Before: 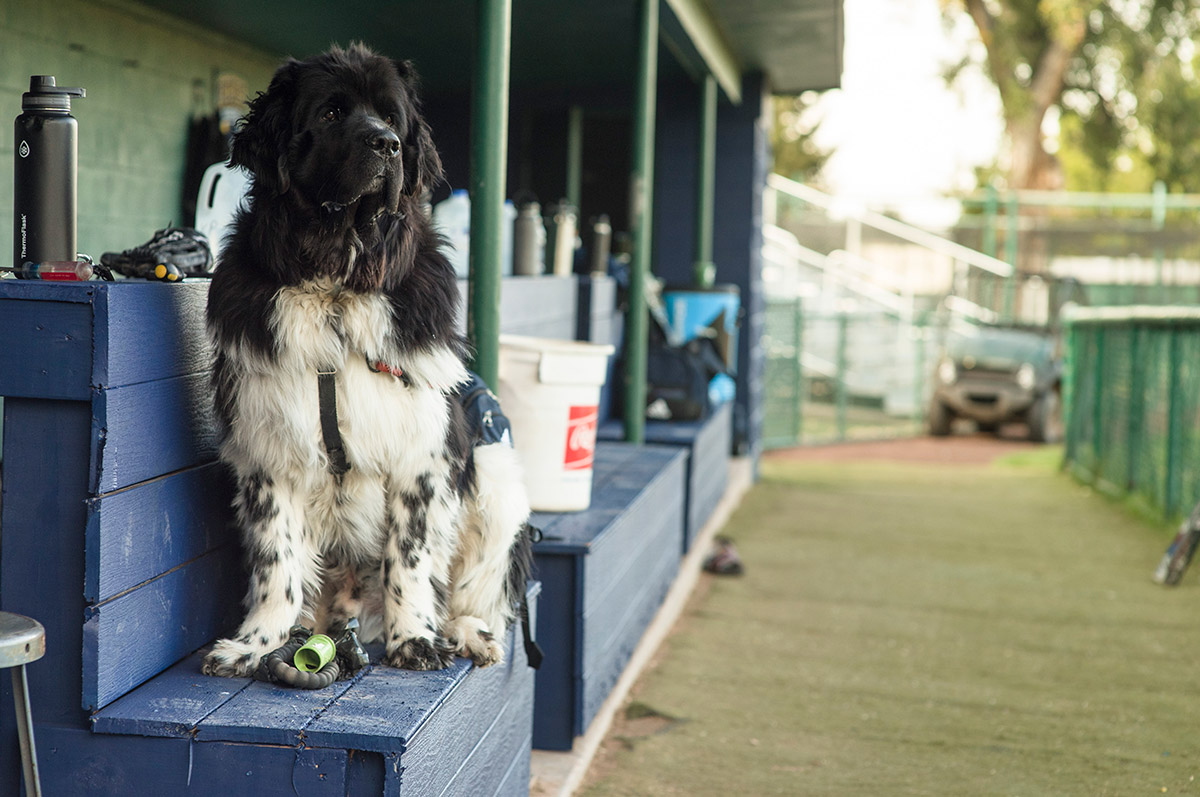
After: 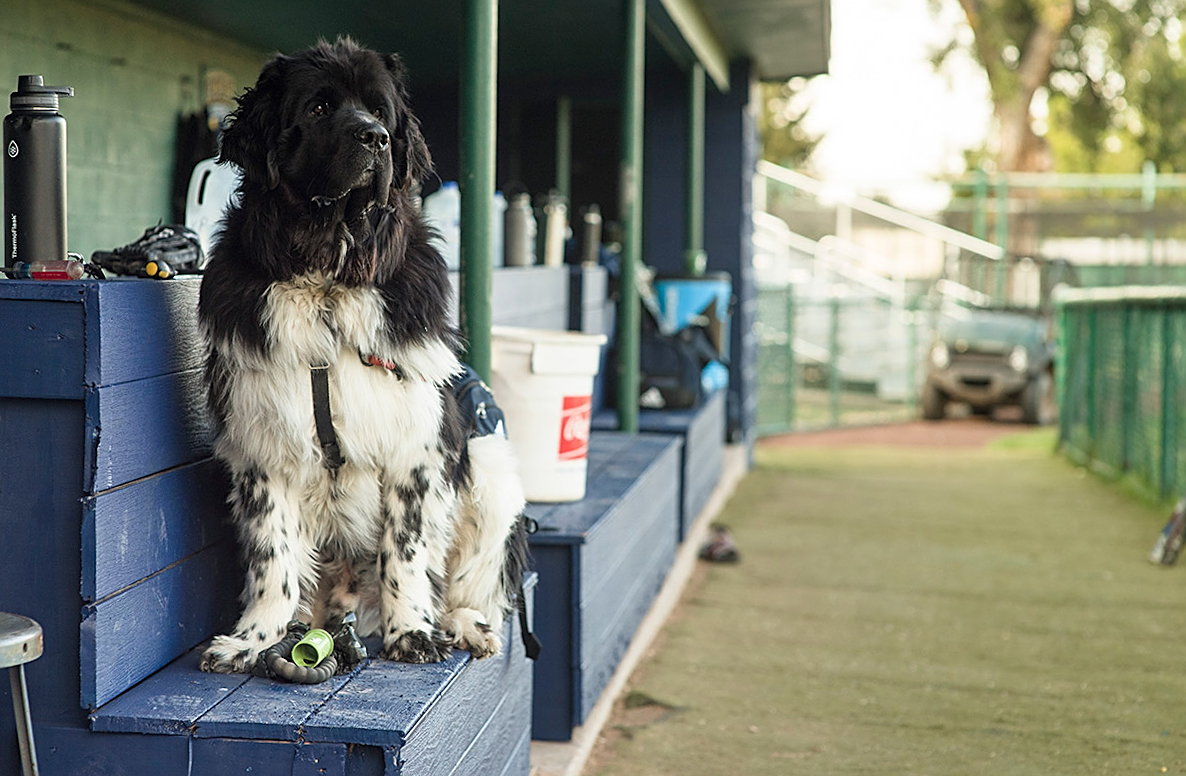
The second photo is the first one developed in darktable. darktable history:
sharpen: on, module defaults
rotate and perspective: rotation -1°, crop left 0.011, crop right 0.989, crop top 0.025, crop bottom 0.975
